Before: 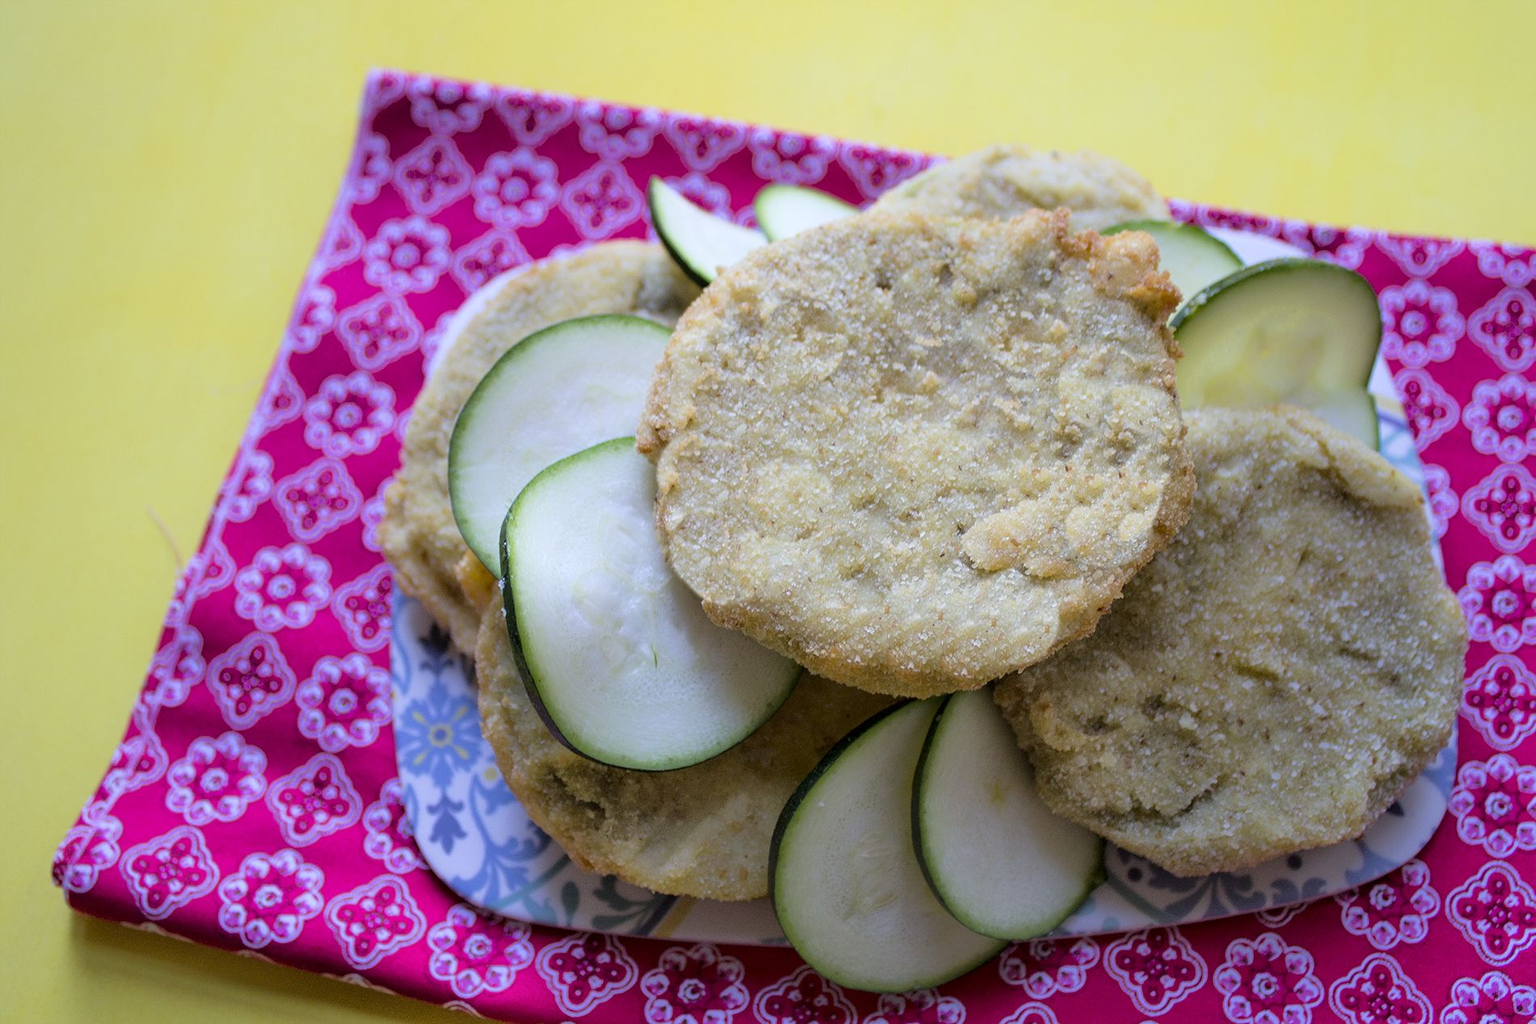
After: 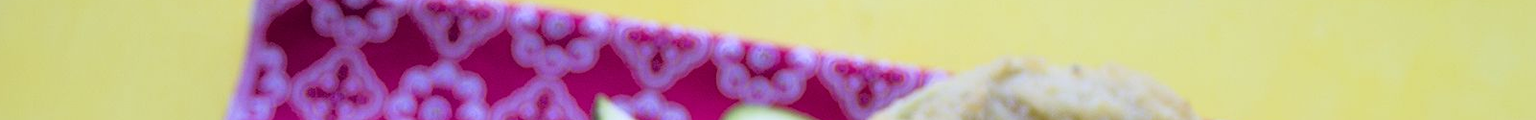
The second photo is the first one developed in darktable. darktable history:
crop and rotate: left 9.644%, top 9.491%, right 6.021%, bottom 80.509%
white balance: emerald 1
